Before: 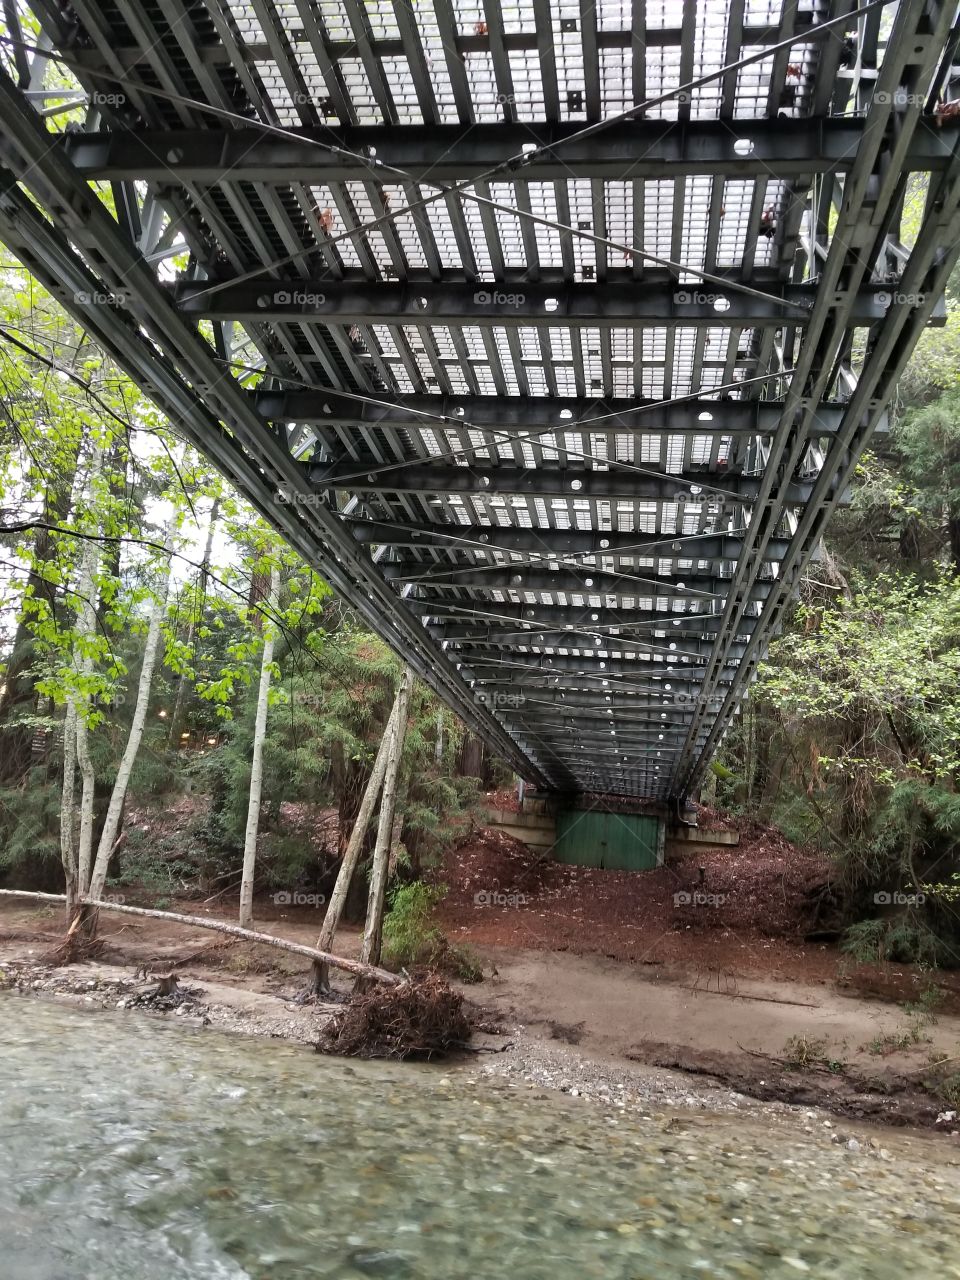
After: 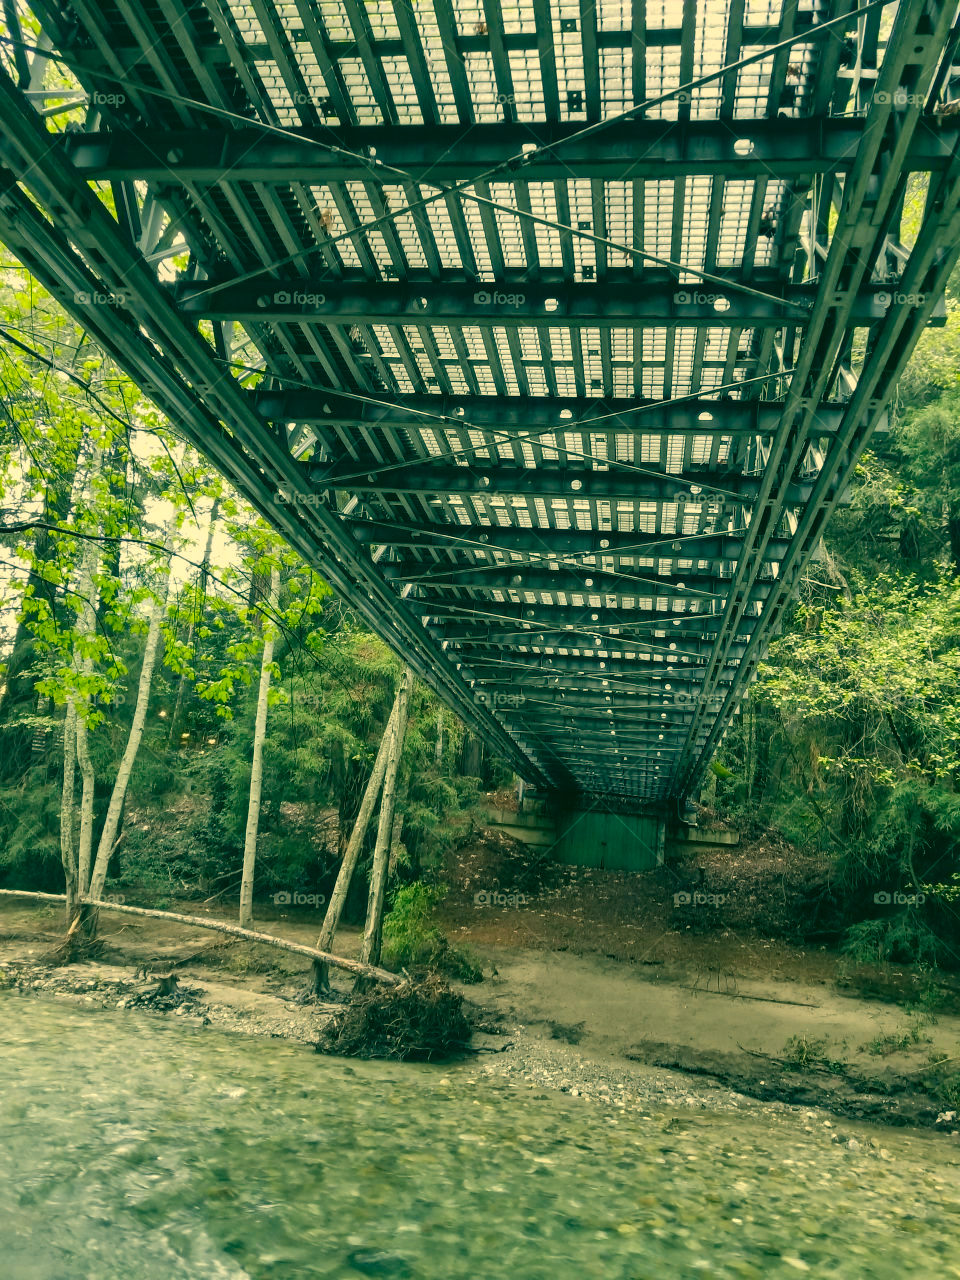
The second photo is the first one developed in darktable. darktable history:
local contrast: detail 110%
color correction: highlights a* 1.83, highlights b* 34.02, shadows a* -36.68, shadows b* -5.48
